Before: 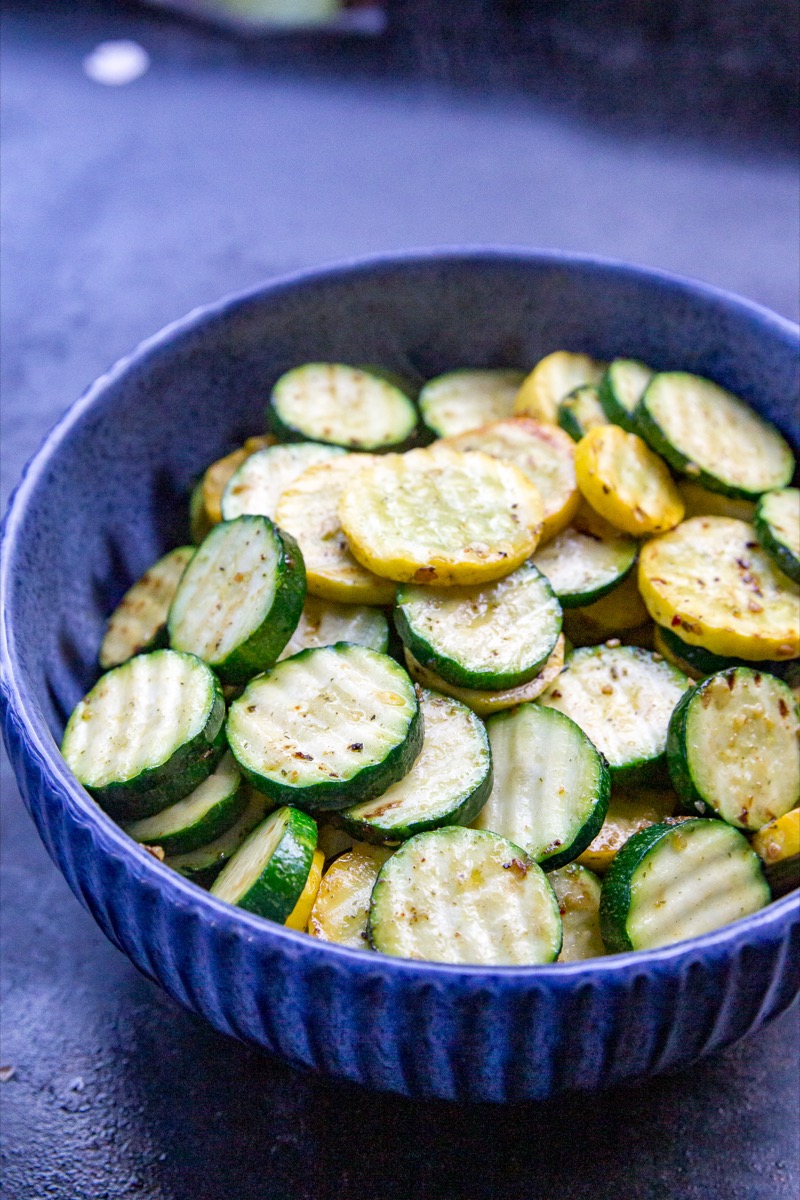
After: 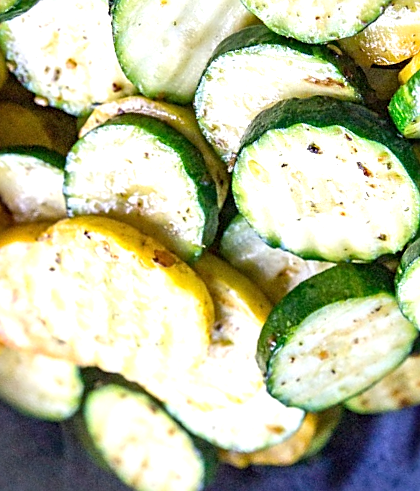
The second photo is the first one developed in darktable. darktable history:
crop and rotate: angle 147.91°, left 9.168%, top 15.613%, right 4.46%, bottom 17.056%
sharpen: on, module defaults
exposure: black level correction 0, exposure 0.59 EV, compensate highlight preservation false
